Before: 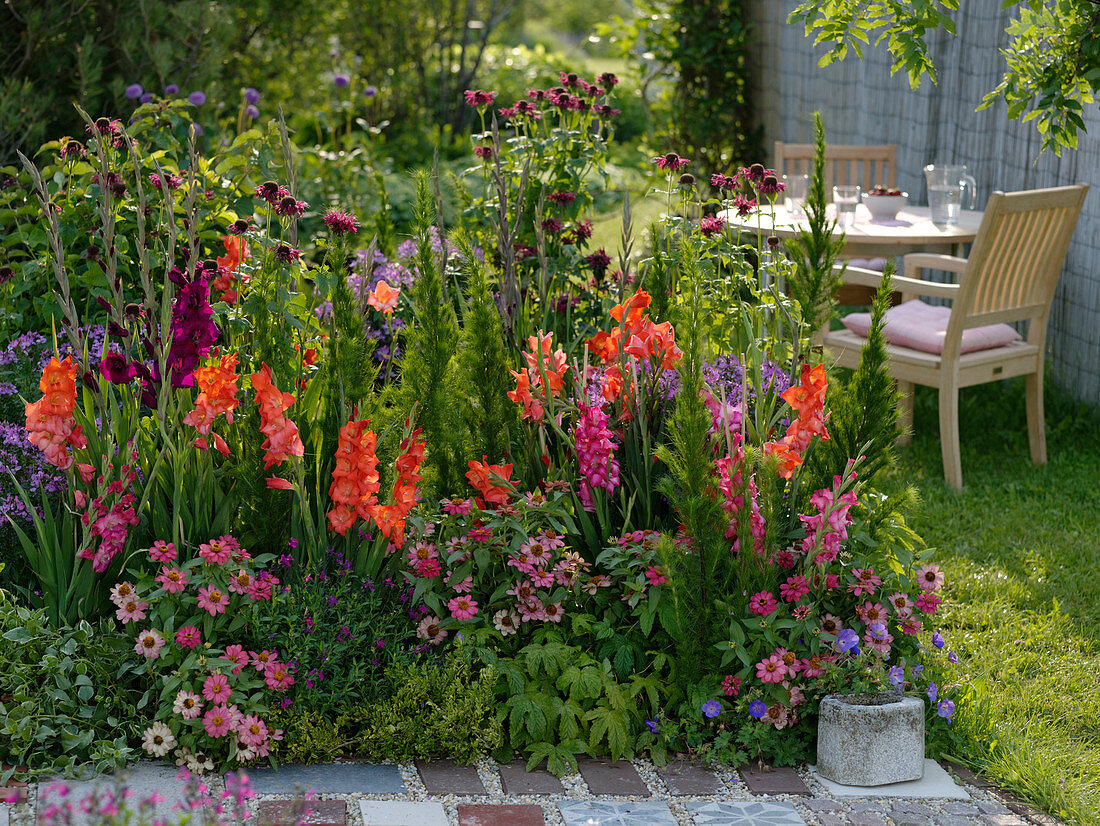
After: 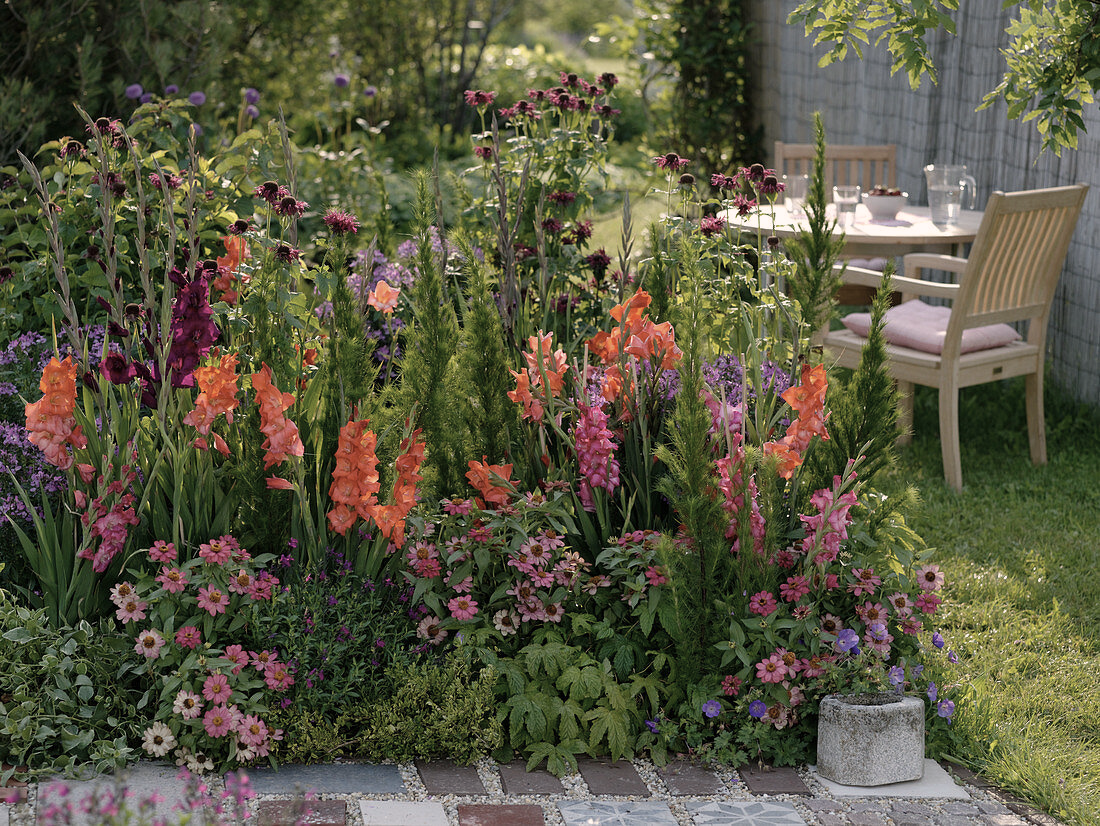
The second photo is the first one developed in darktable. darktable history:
levels: black 0.016%
color correction: highlights a* 5.52, highlights b* 5.16, saturation 0.655
color zones: curves: ch0 [(0.25, 0.5) (0.463, 0.627) (0.484, 0.637) (0.75, 0.5)]
tone equalizer: on, module defaults
exposure: exposure -0.068 EV, compensate exposure bias true, compensate highlight preservation false
